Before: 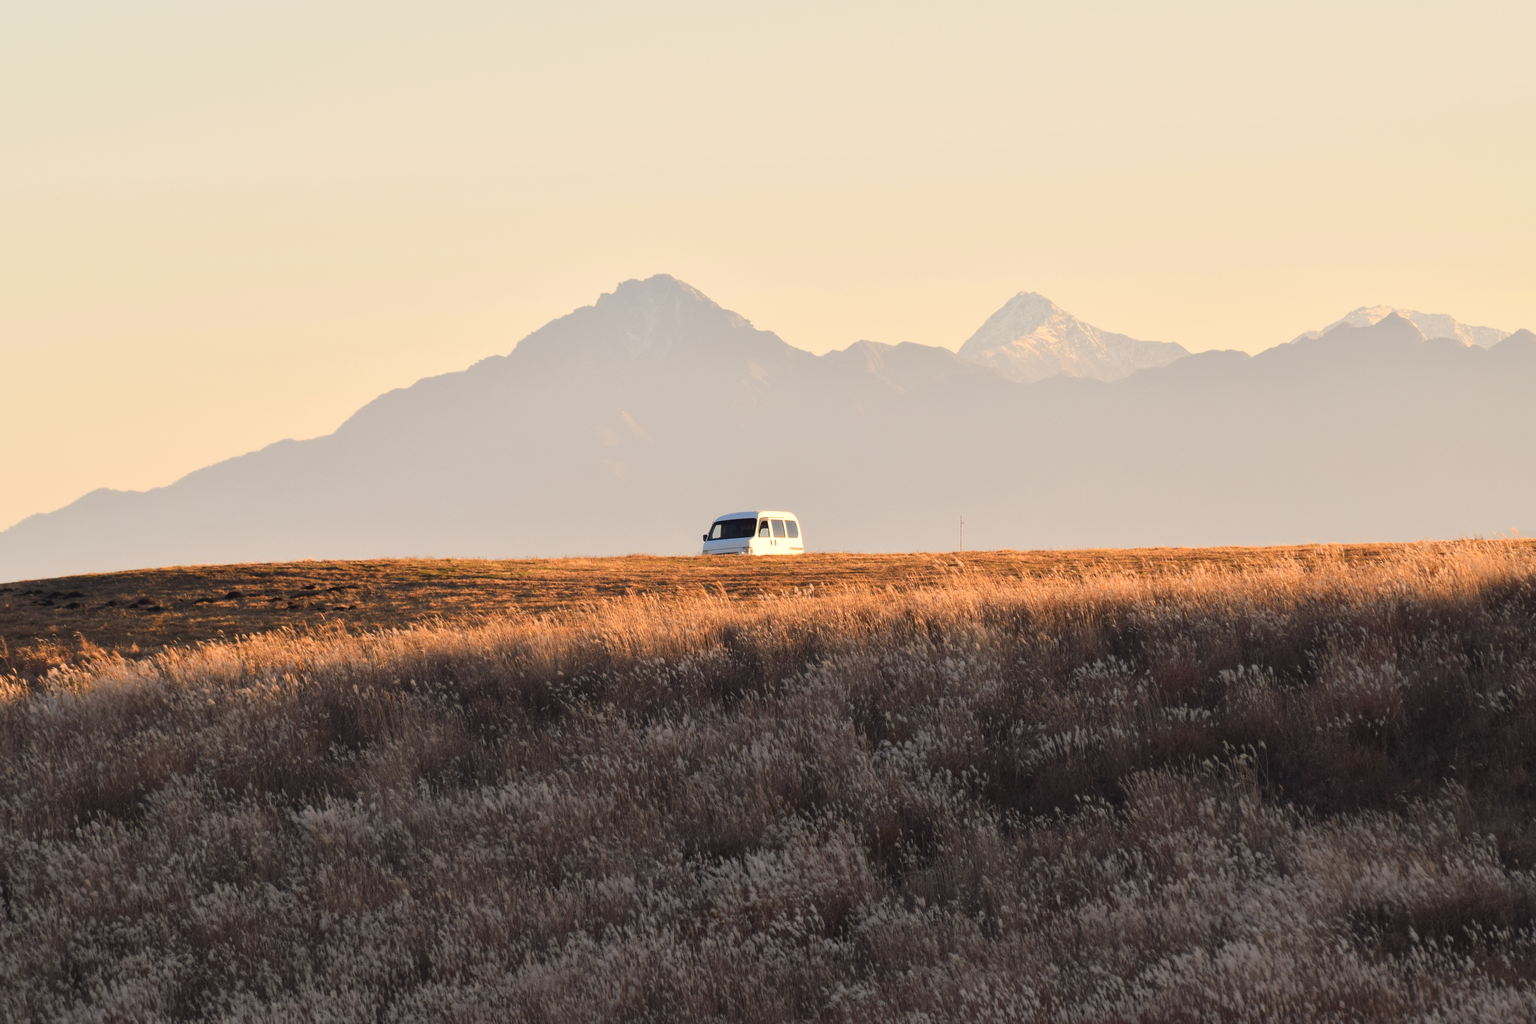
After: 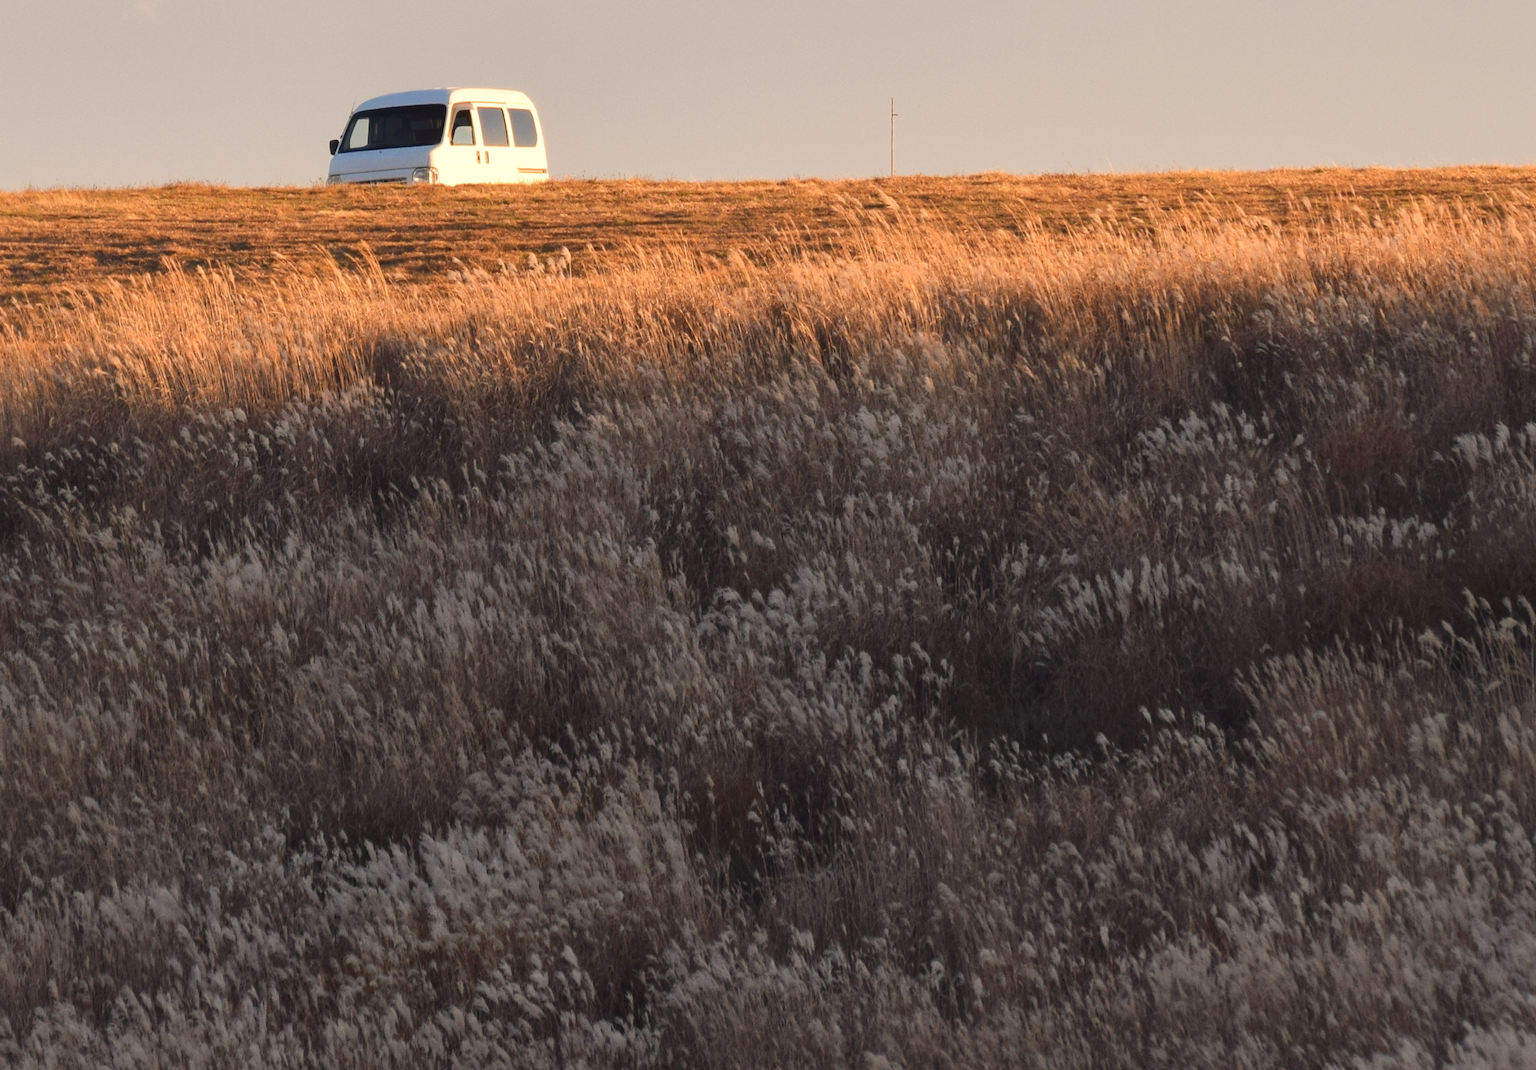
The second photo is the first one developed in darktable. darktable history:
crop: left 35.948%, top 45.979%, right 18.185%, bottom 6.074%
shadows and highlights: shadows 25.38, highlights -23.93
